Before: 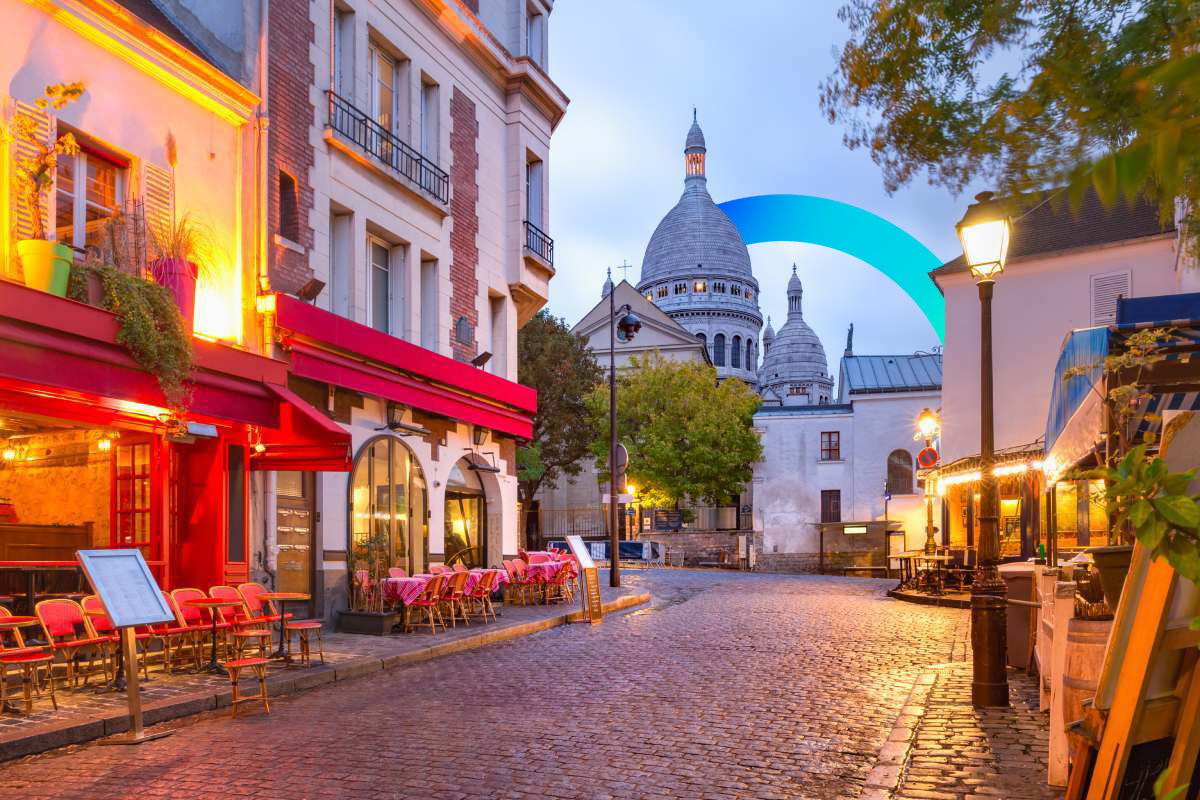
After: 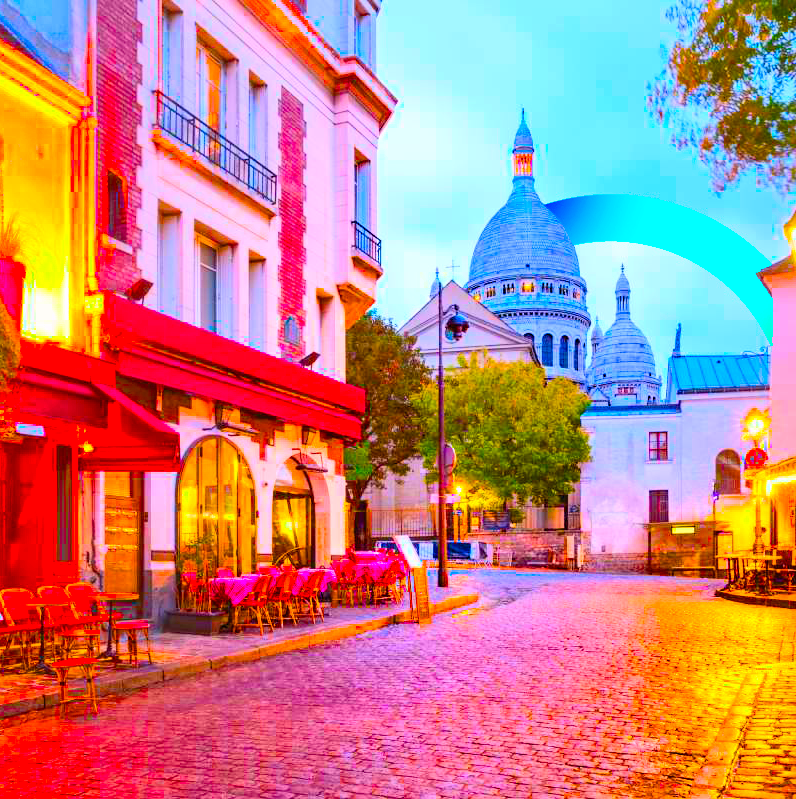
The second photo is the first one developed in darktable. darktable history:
crop and rotate: left 14.339%, right 19.247%
contrast brightness saturation: contrast 0.237, brightness 0.241, saturation 0.388
color balance rgb: perceptual saturation grading › global saturation 99.188%, perceptual brilliance grading › mid-tones 10.672%, perceptual brilliance grading › shadows 15.806%, global vibrance 20%
color correction: highlights a* 0.884, highlights b* 2.88, saturation 1.09
